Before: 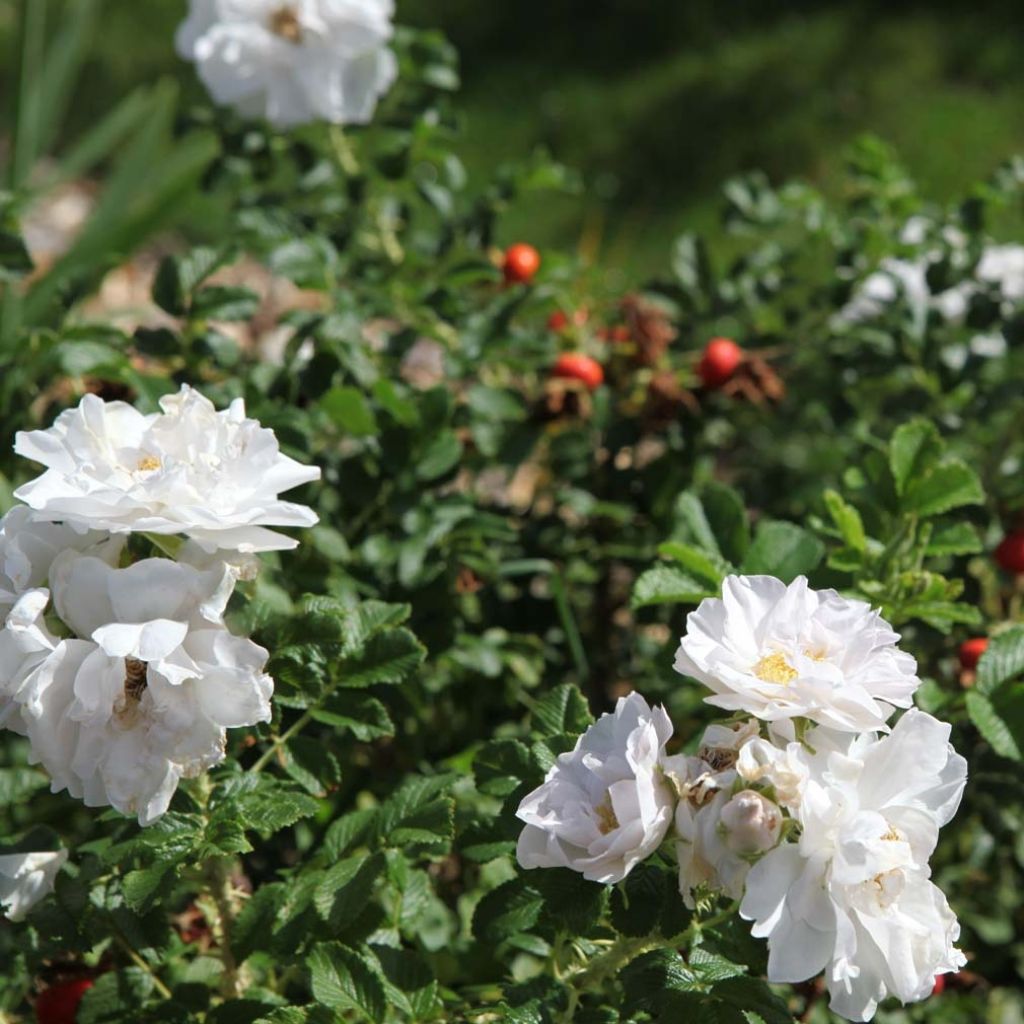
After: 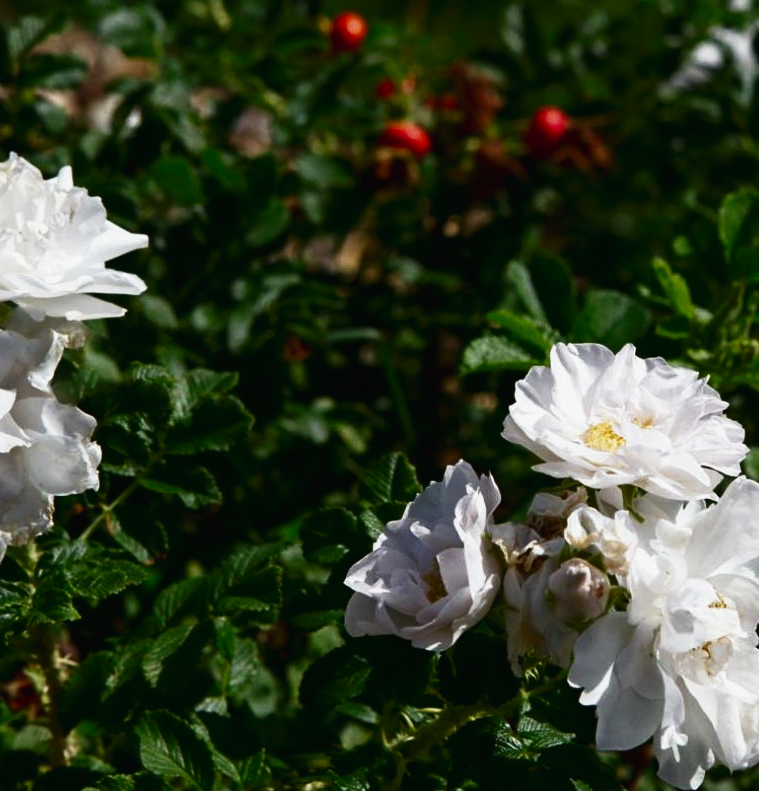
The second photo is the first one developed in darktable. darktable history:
contrast brightness saturation: brightness -0.535
tone curve: curves: ch0 [(0, 0.013) (0.104, 0.103) (0.258, 0.267) (0.448, 0.487) (0.709, 0.794) (0.886, 0.922) (0.994, 0.971)]; ch1 [(0, 0) (0.335, 0.298) (0.446, 0.413) (0.488, 0.484) (0.515, 0.508) (0.566, 0.593) (0.635, 0.661) (1, 1)]; ch2 [(0, 0) (0.314, 0.301) (0.437, 0.403) (0.502, 0.494) (0.528, 0.54) (0.557, 0.559) (0.612, 0.62) (0.715, 0.691) (1, 1)], preserve colors none
crop: left 16.821%, top 22.735%, right 8.981%
